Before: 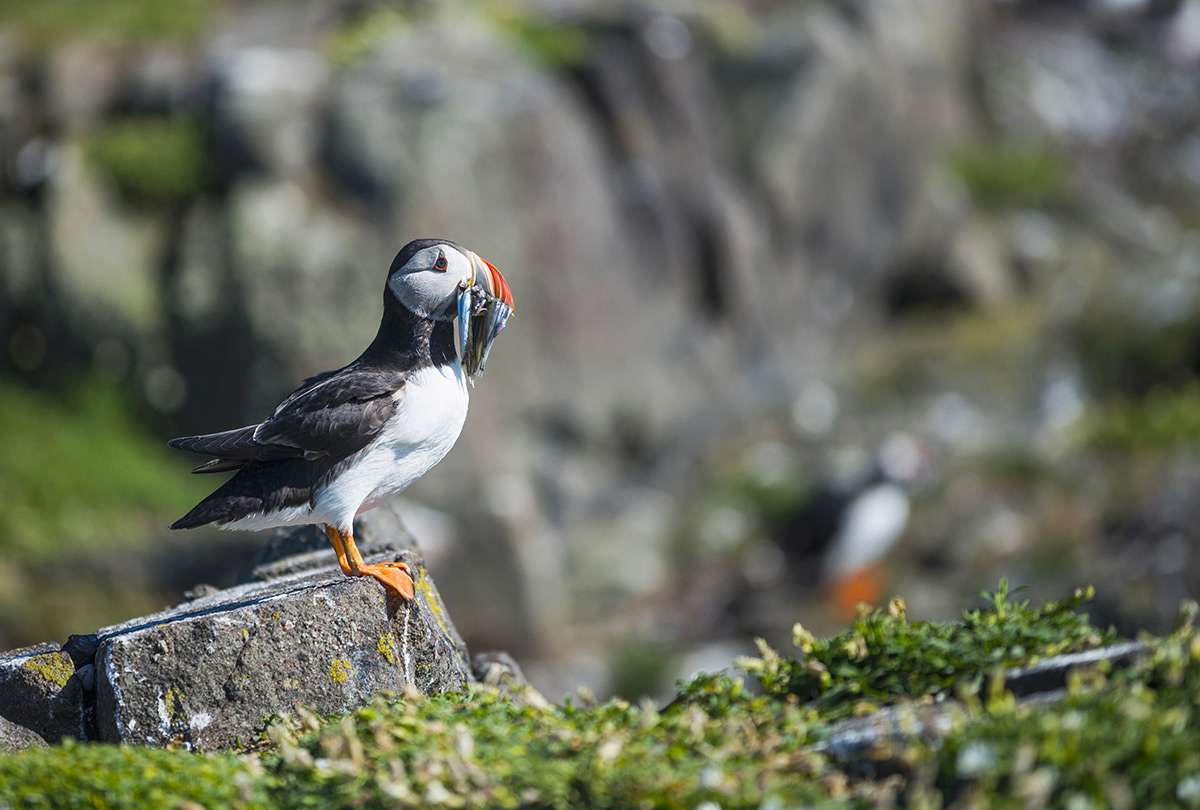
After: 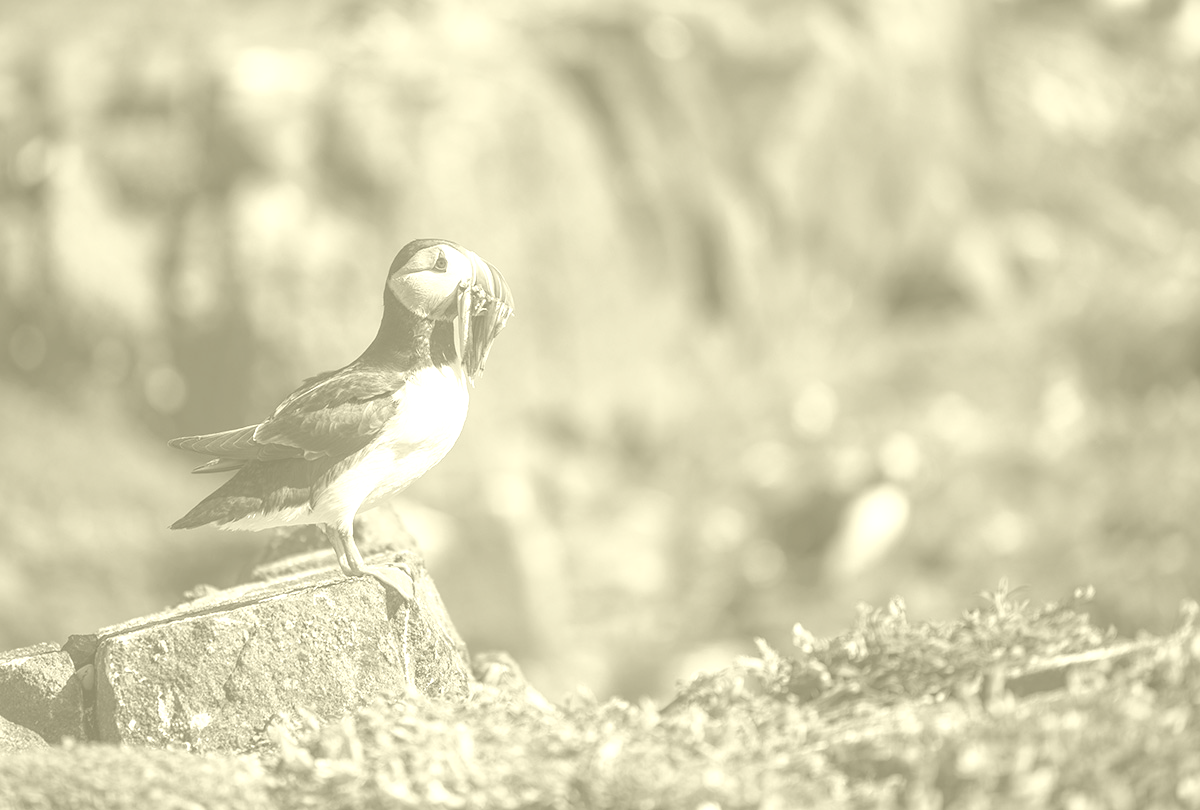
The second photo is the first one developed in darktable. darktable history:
color balance rgb: perceptual saturation grading › global saturation 10%, global vibrance 10%
exposure: black level correction 0, exposure 0.7 EV, compensate exposure bias true, compensate highlight preservation false
colorize: hue 43.2°, saturation 40%, version 1
